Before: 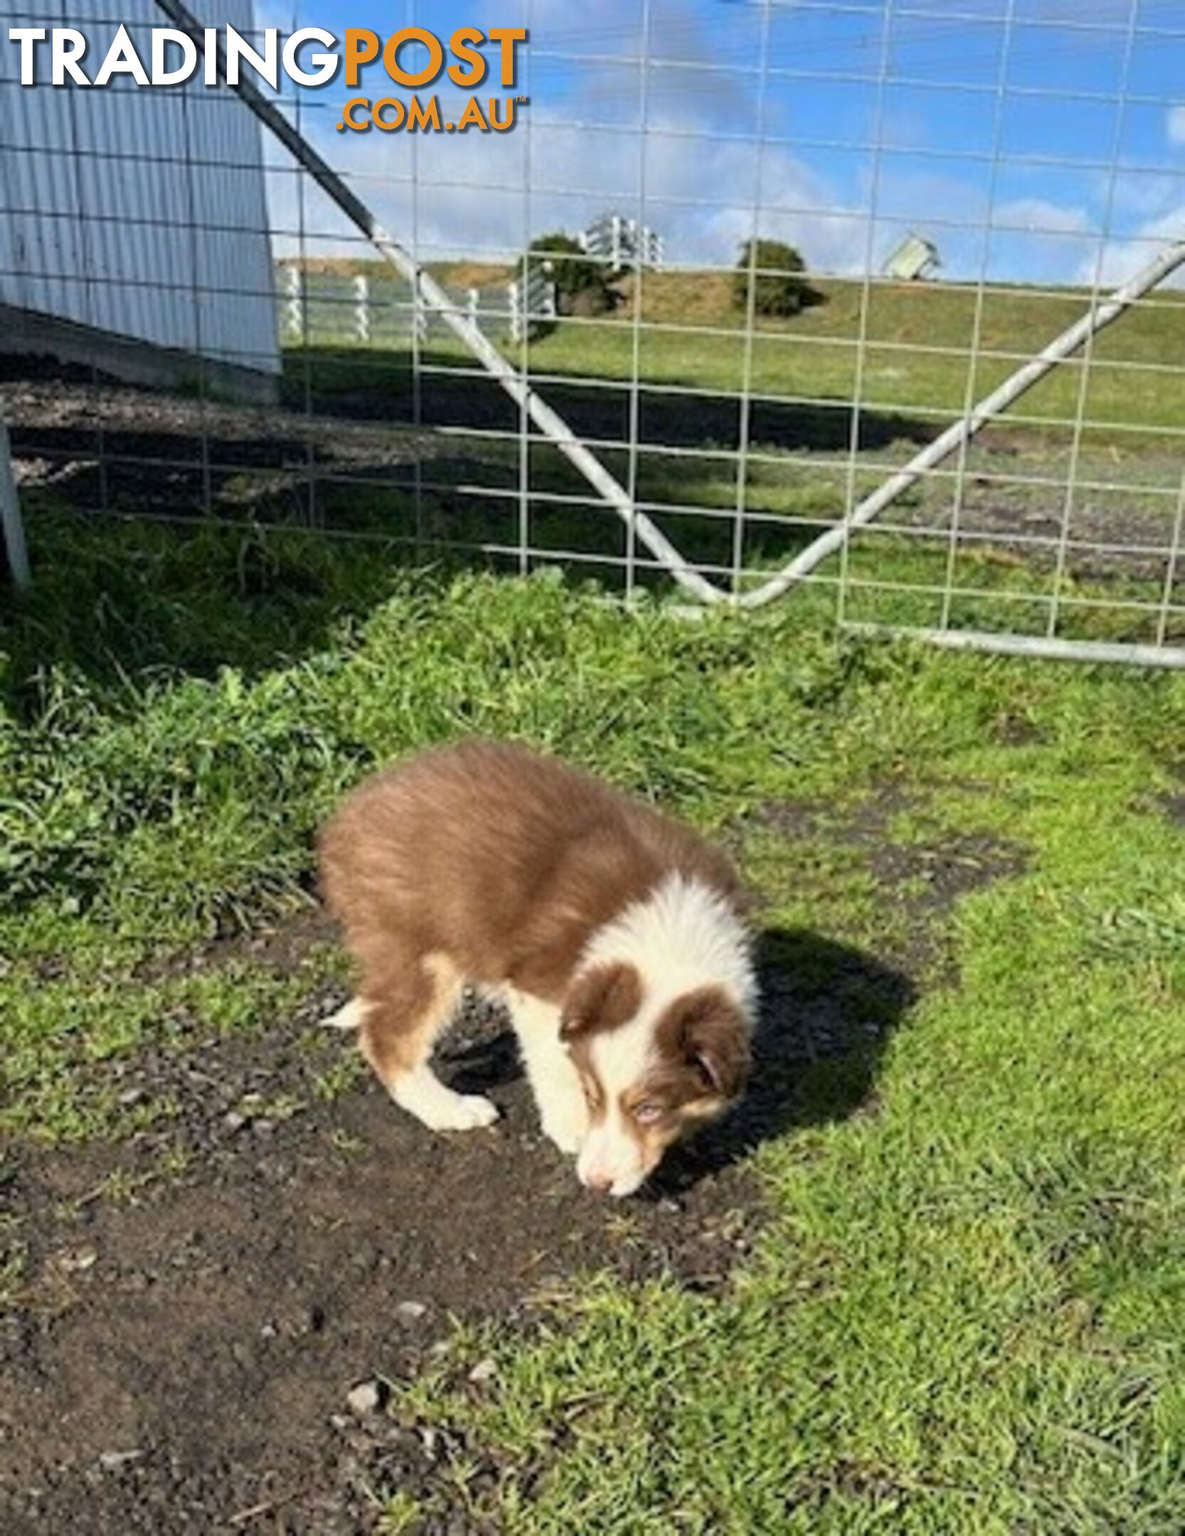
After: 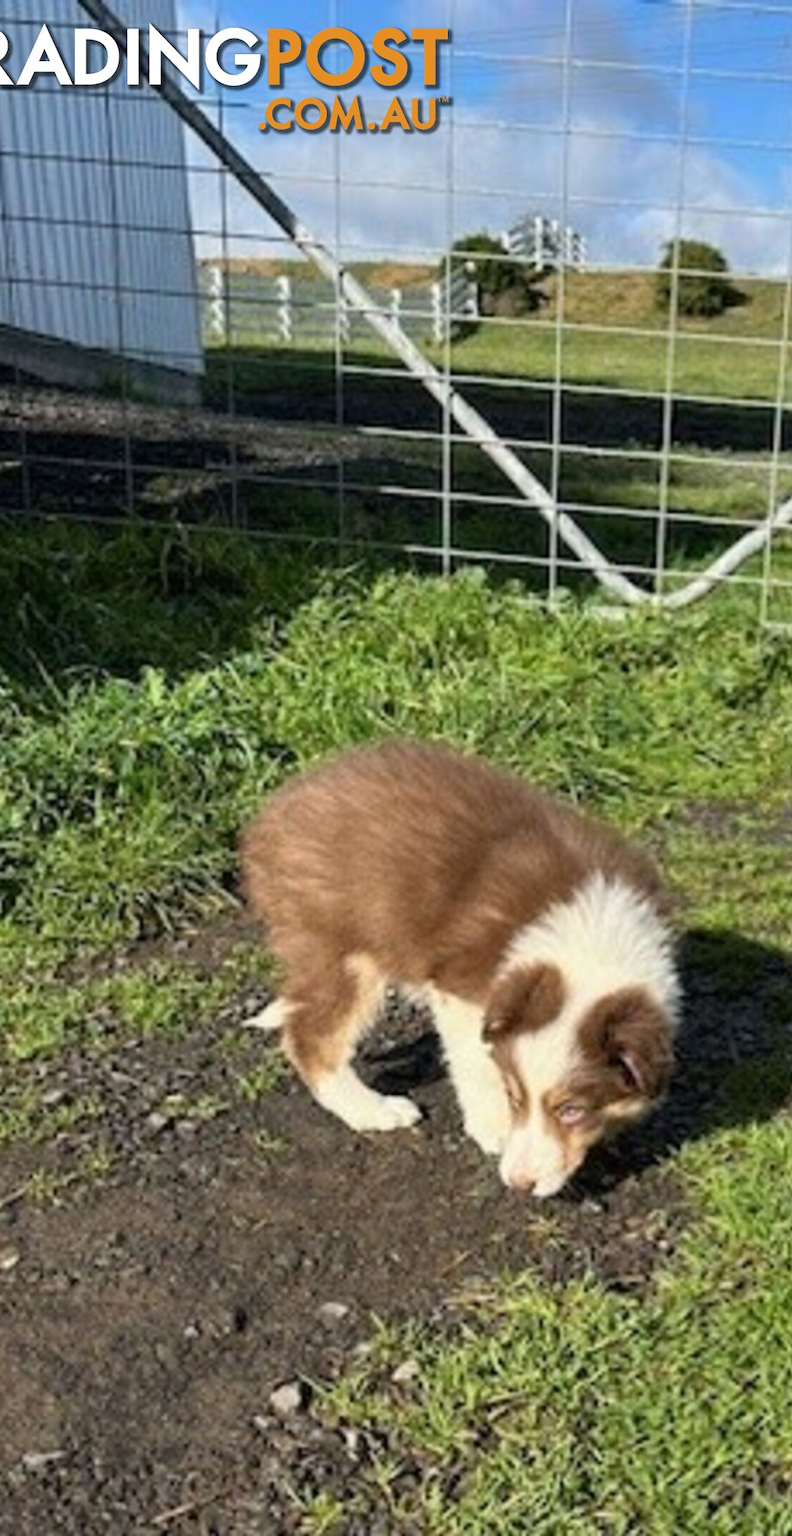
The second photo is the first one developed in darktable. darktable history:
crop and rotate: left 6.6%, right 26.492%
